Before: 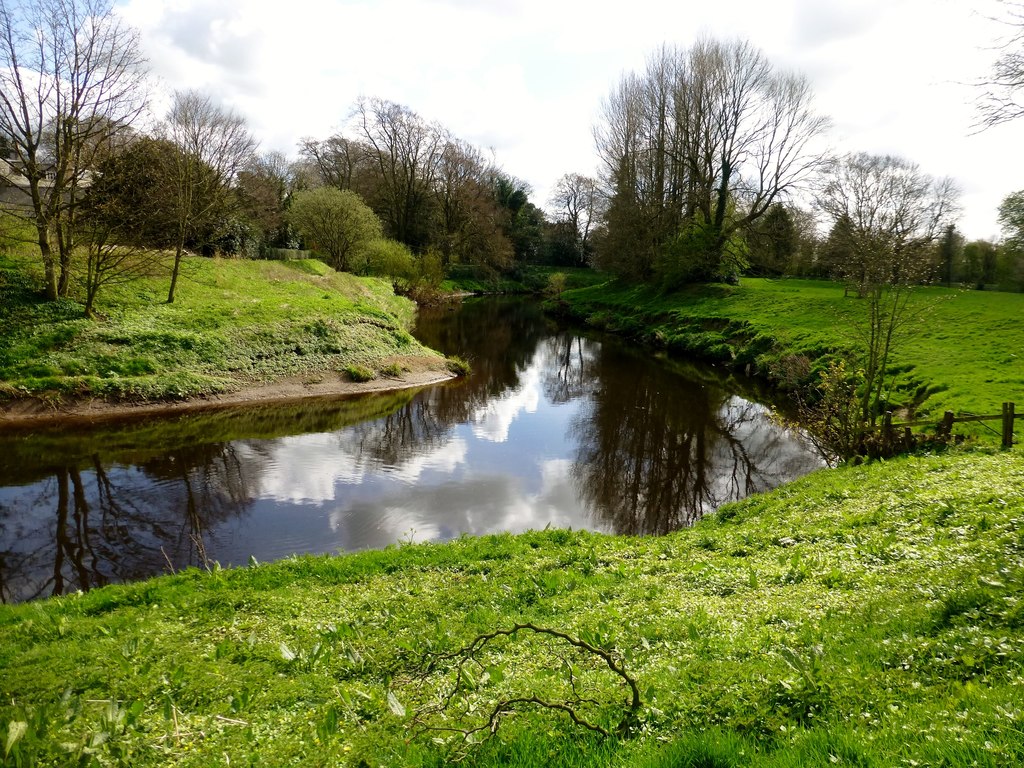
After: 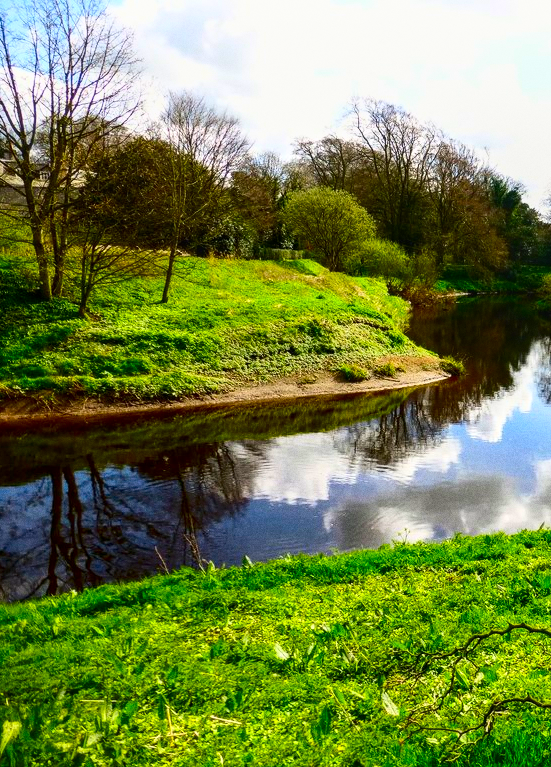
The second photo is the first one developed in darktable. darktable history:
grain: coarseness 0.09 ISO
crop: left 0.587%, right 45.588%, bottom 0.086%
contrast brightness saturation: contrast 0.26, brightness 0.02, saturation 0.87
white balance: emerald 1
local contrast: on, module defaults
